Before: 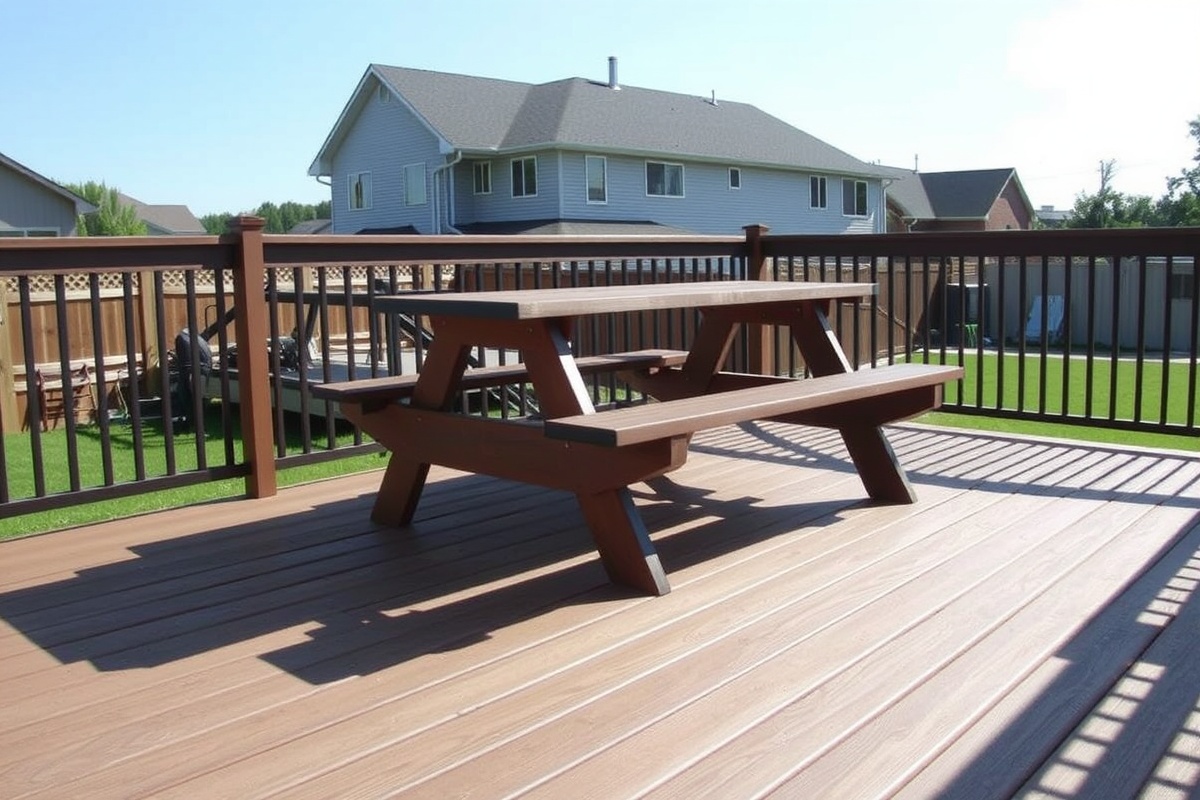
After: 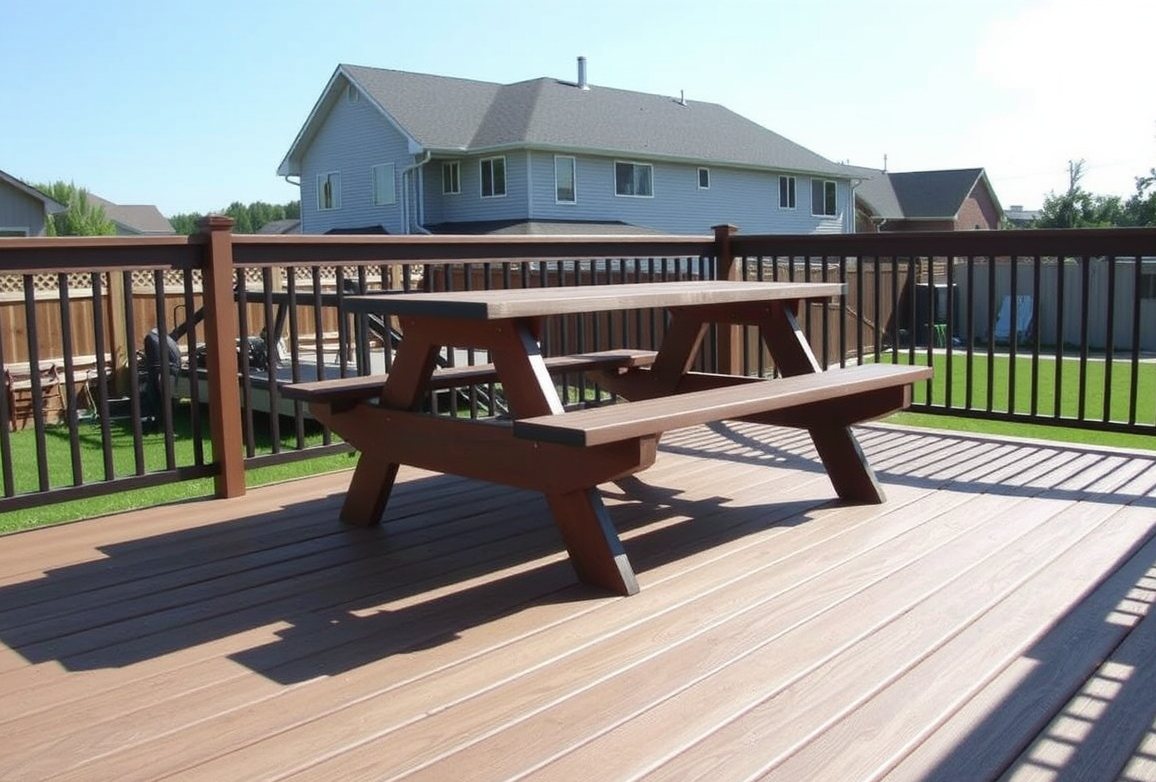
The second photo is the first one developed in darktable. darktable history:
crop and rotate: left 2.592%, right 1.01%, bottom 2.167%
